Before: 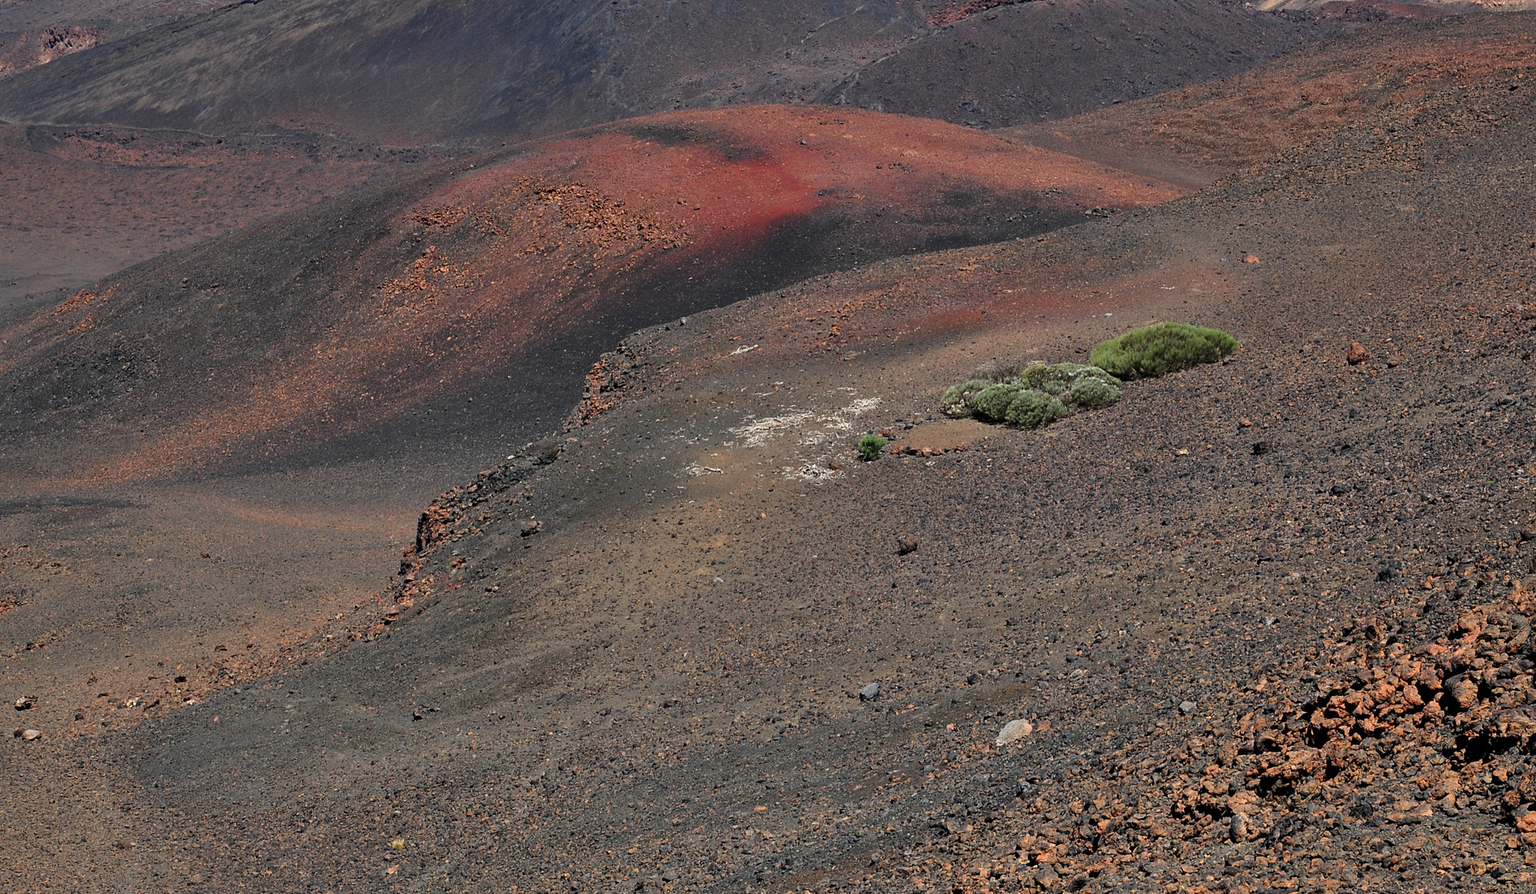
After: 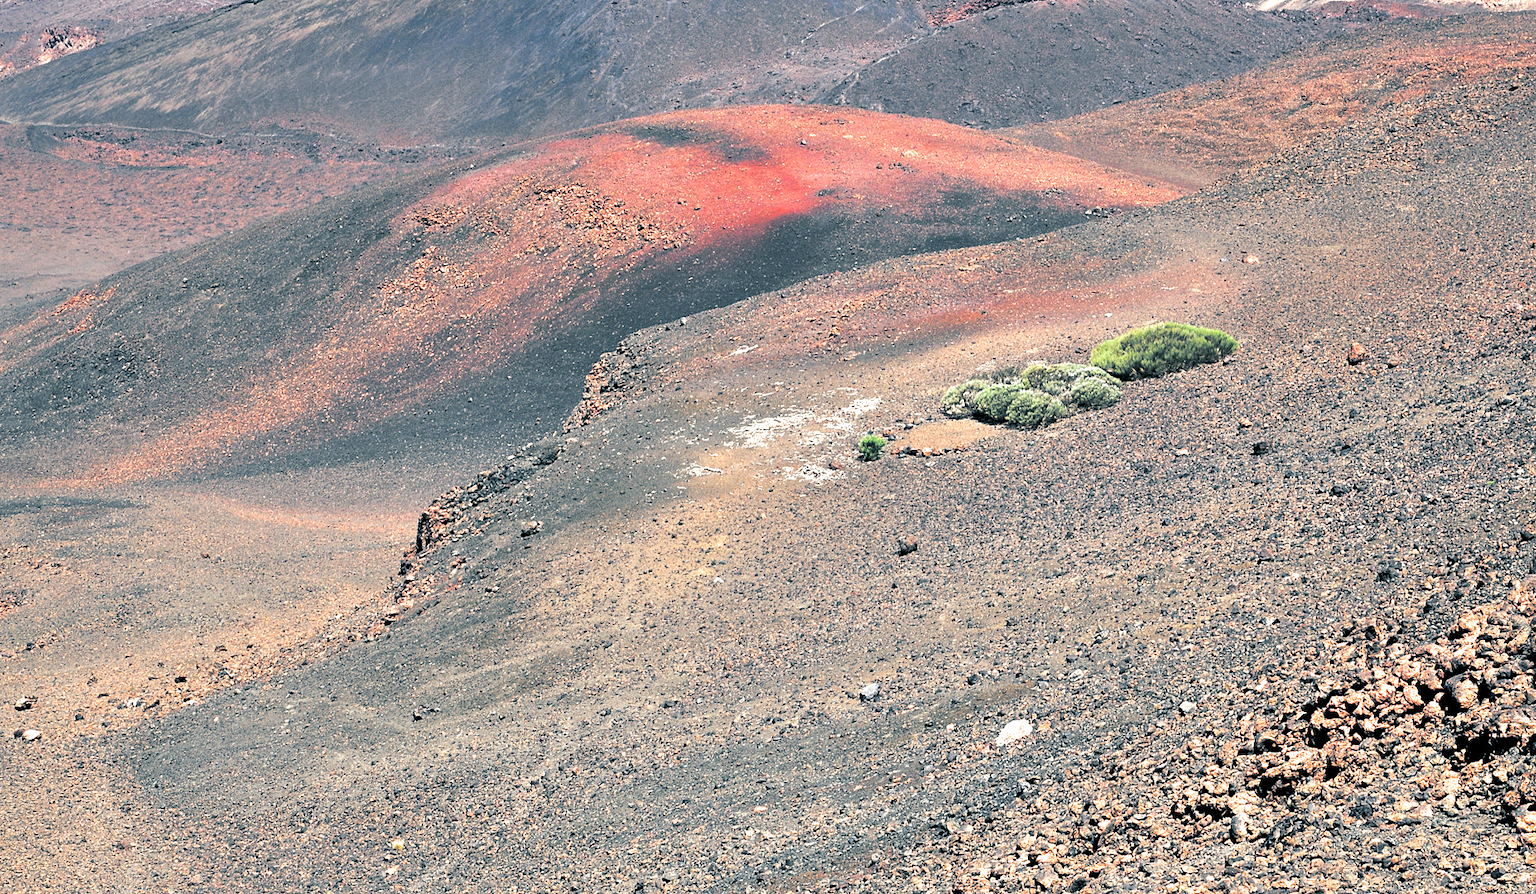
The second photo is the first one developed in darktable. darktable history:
exposure: black level correction 0.001, exposure 1.398 EV, compensate exposure bias true, compensate highlight preservation false
split-toning: shadows › hue 205.2°, shadows › saturation 0.43, highlights › hue 54°, highlights › saturation 0.54
